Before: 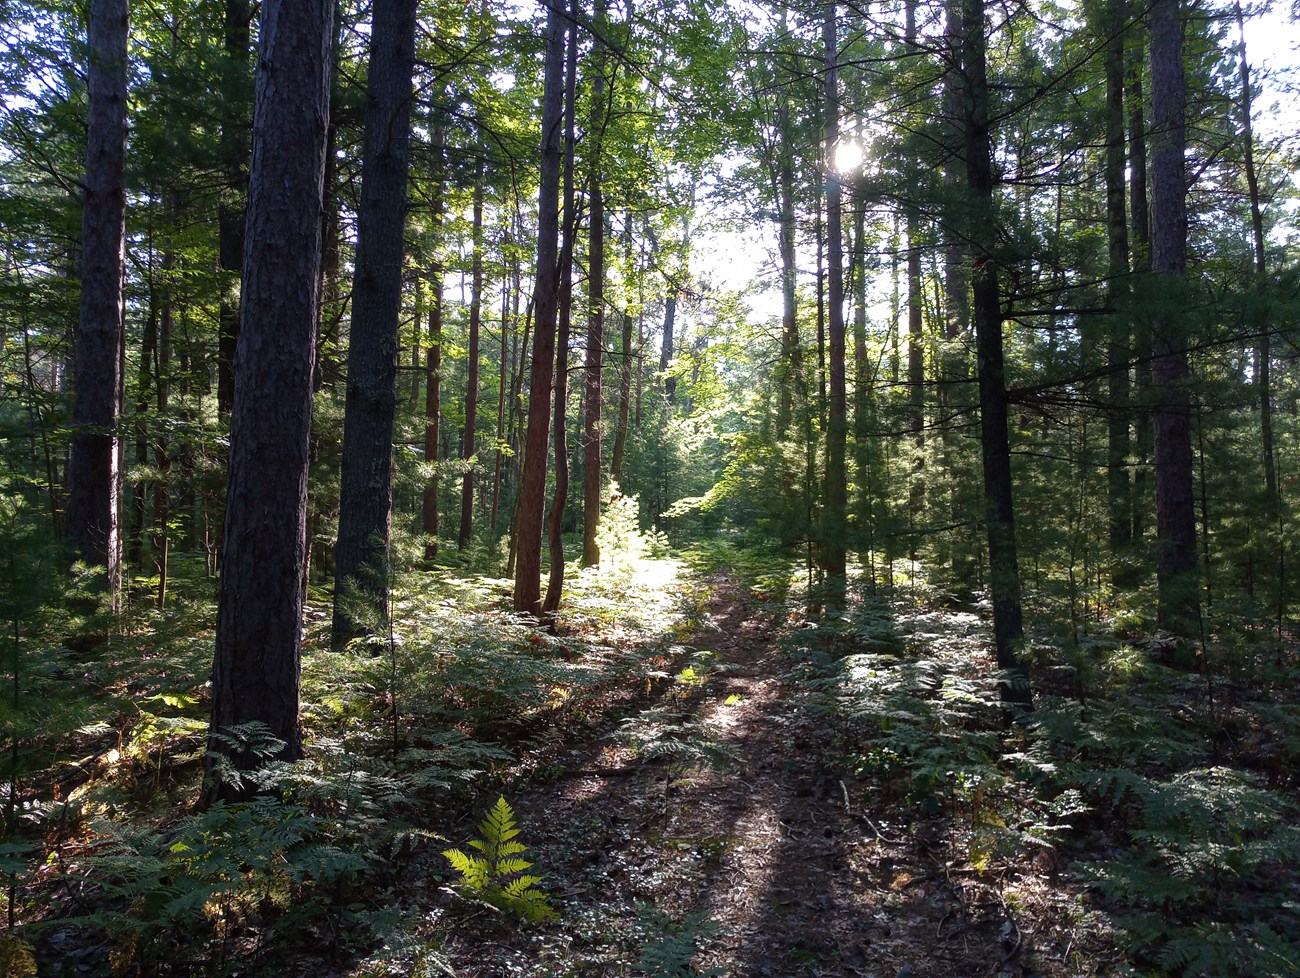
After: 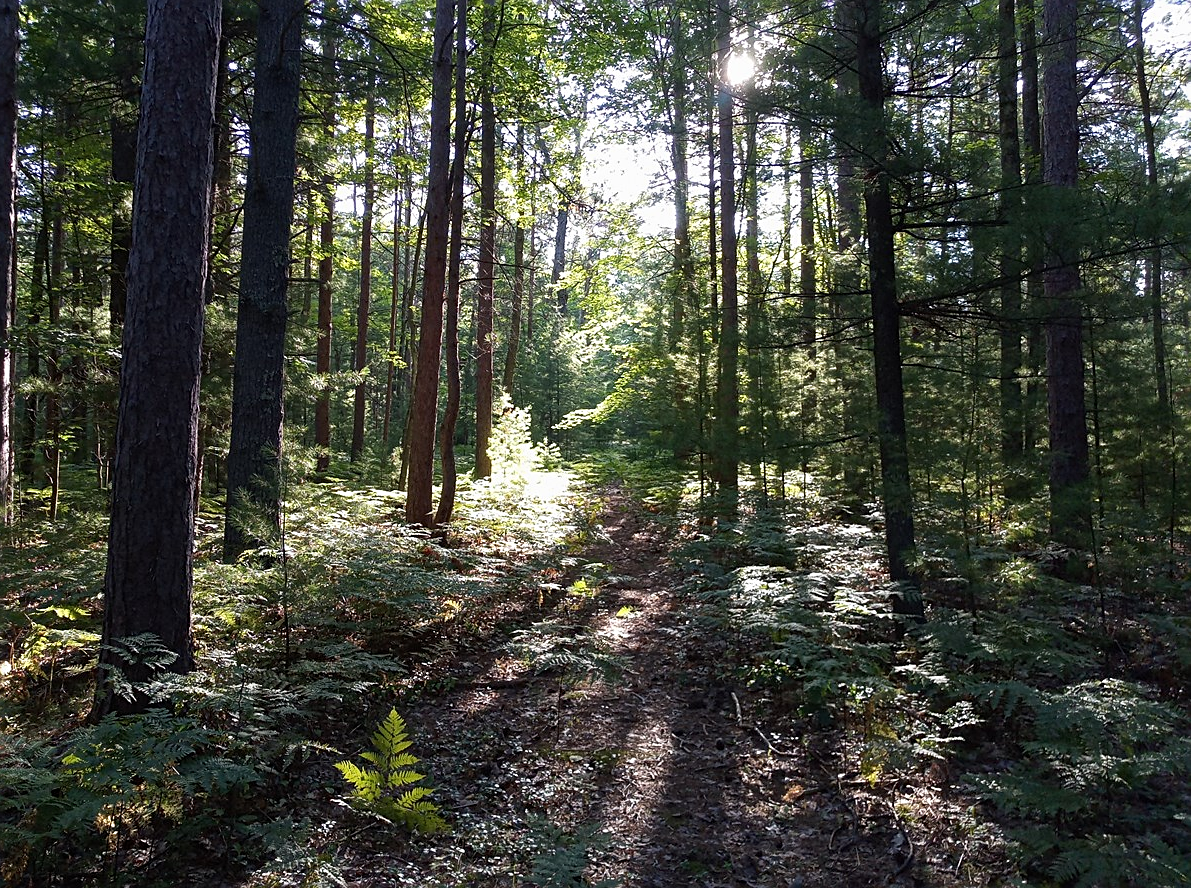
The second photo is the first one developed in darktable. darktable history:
exposure: exposure -0.027 EV, compensate highlight preservation false
sharpen: on, module defaults
crop and rotate: left 8.329%, top 9.105%
